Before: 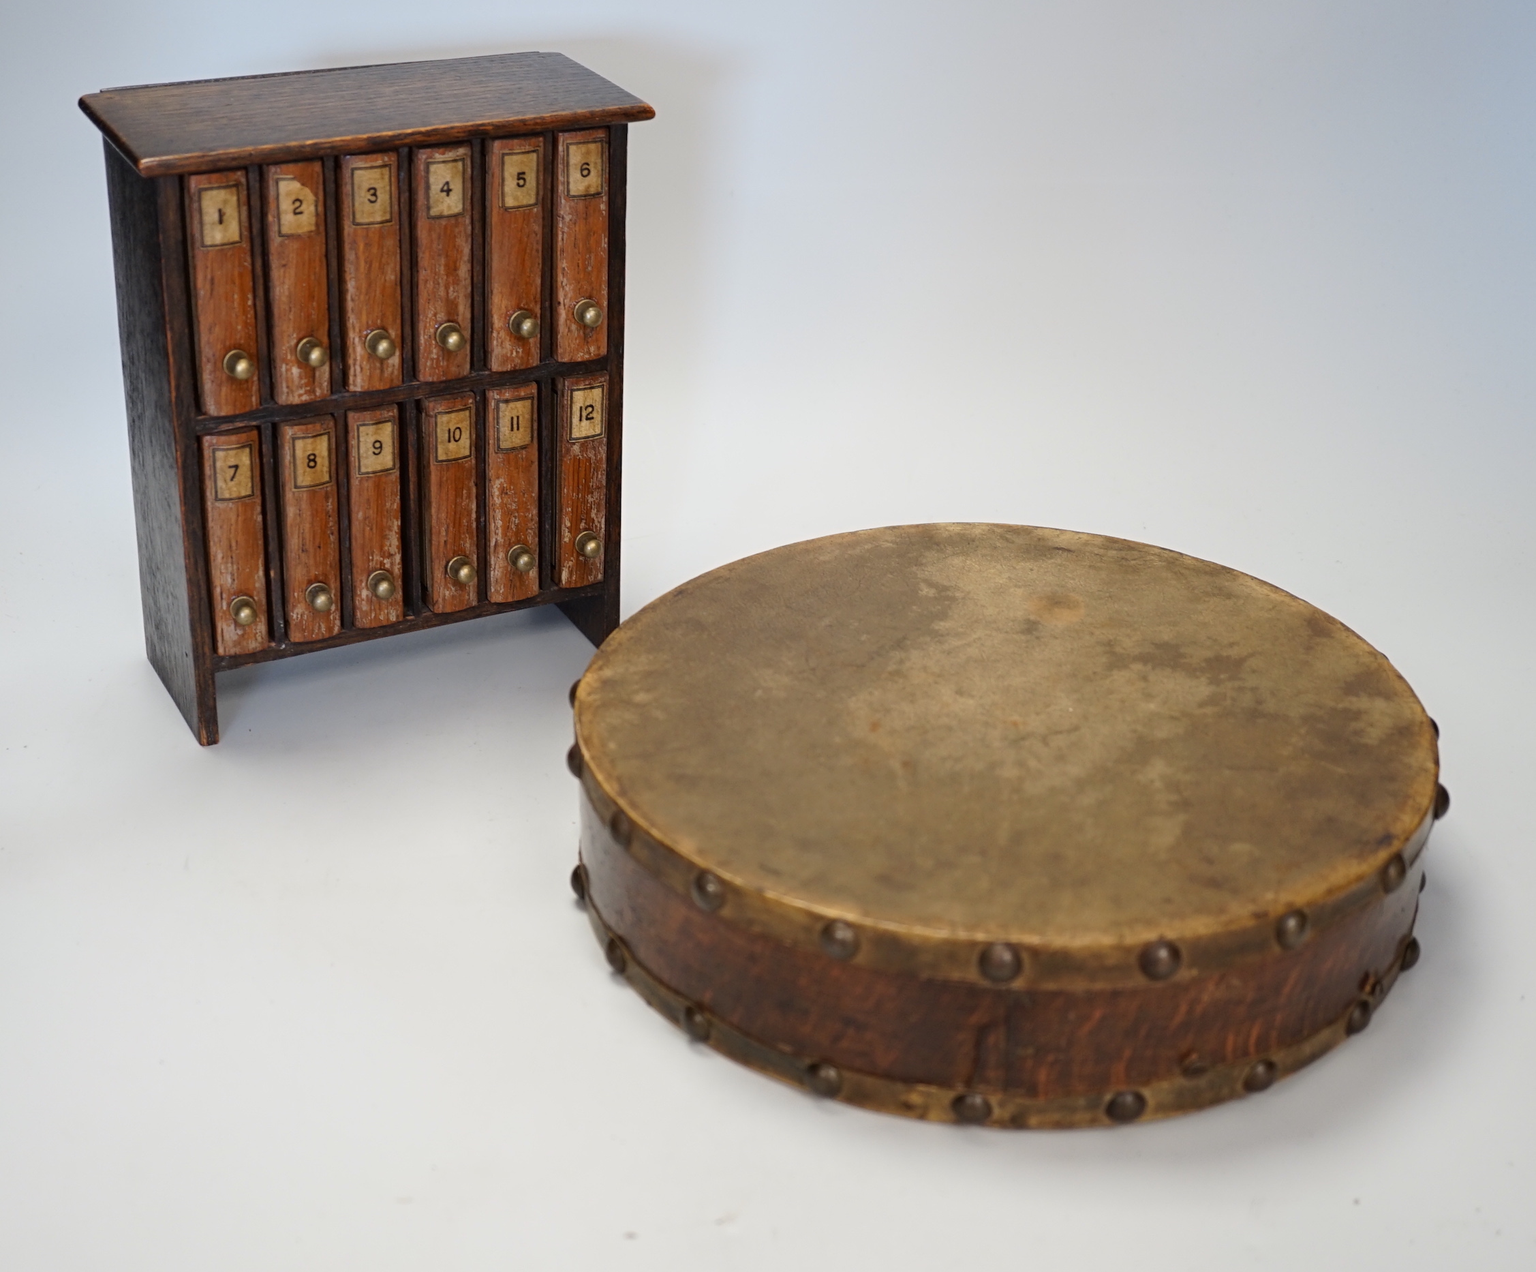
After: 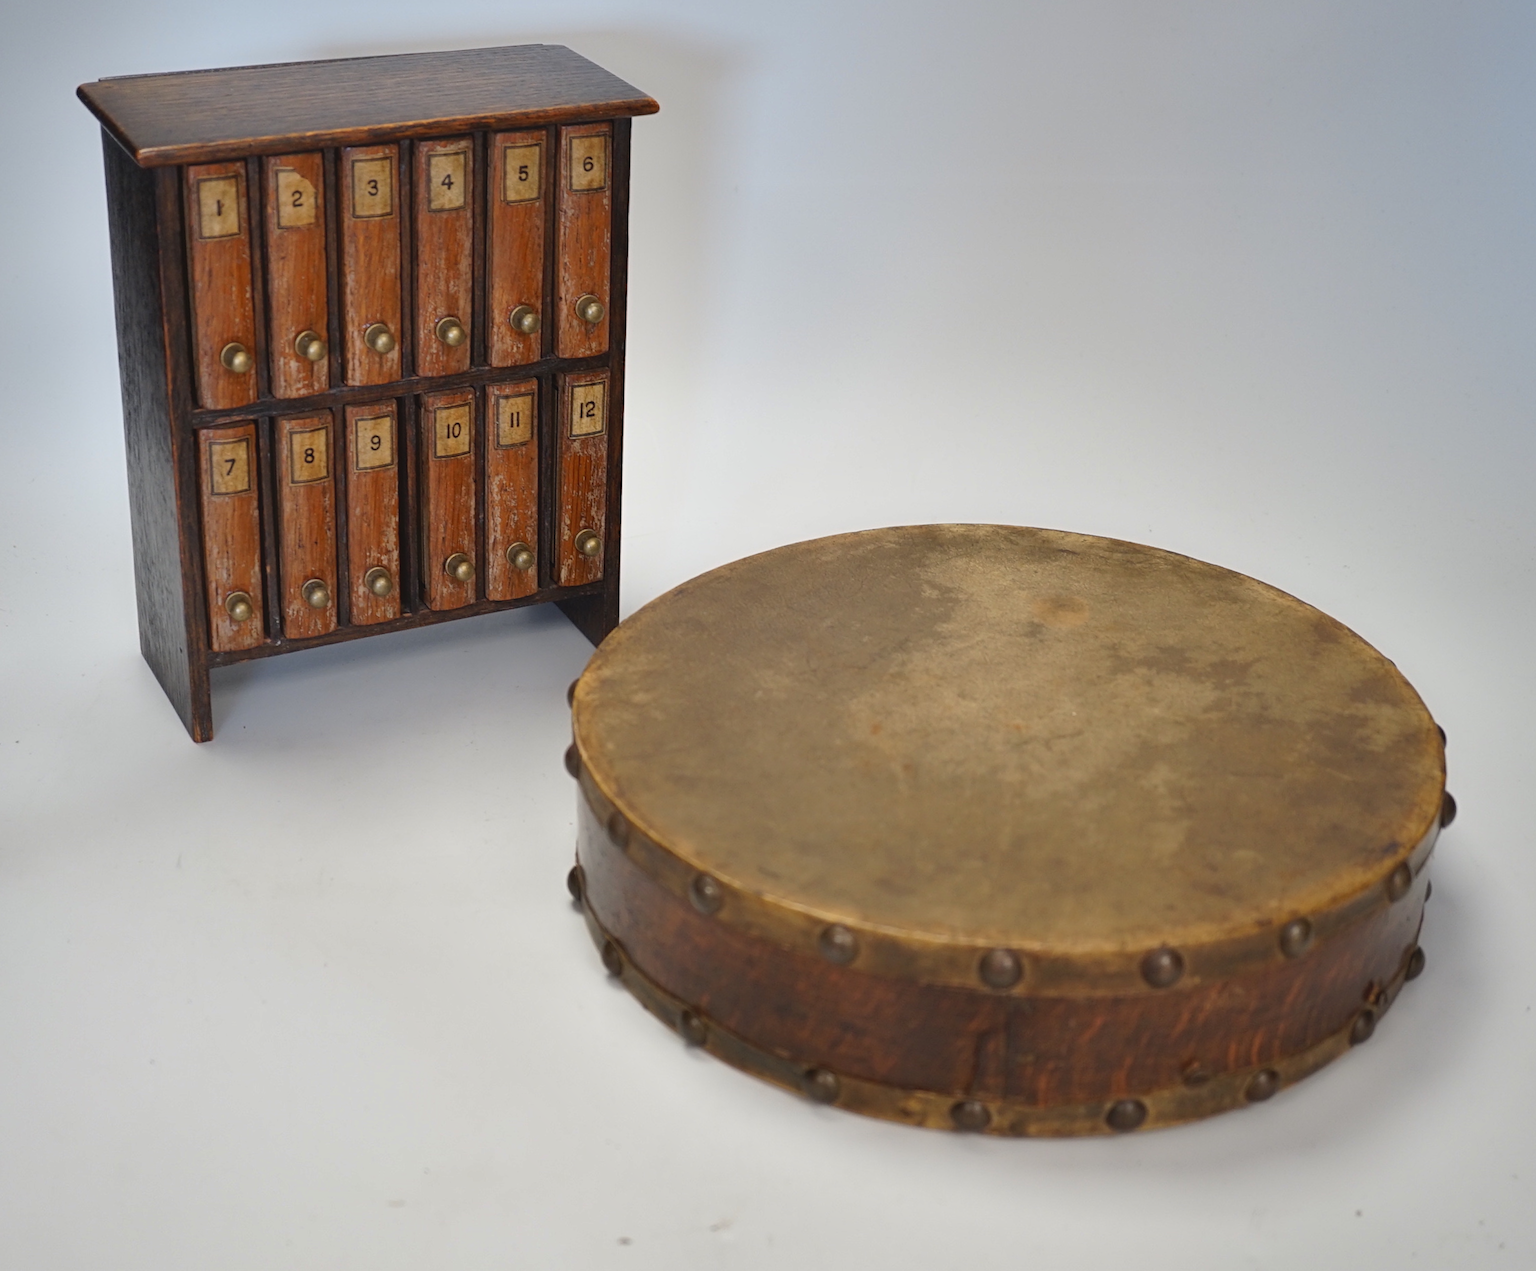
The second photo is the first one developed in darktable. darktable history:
exposure: black level correction 0, exposure 1.35 EV, compensate exposure bias true, compensate highlight preservation false
crop and rotate: angle -0.5°
shadows and highlights: shadows 40, highlights -54, highlights color adjustment 46%, low approximation 0.01, soften with gaussian
contrast equalizer: y [[0.5, 0.486, 0.447, 0.446, 0.489, 0.5], [0.5 ×6], [0.5 ×6], [0 ×6], [0 ×6]]
